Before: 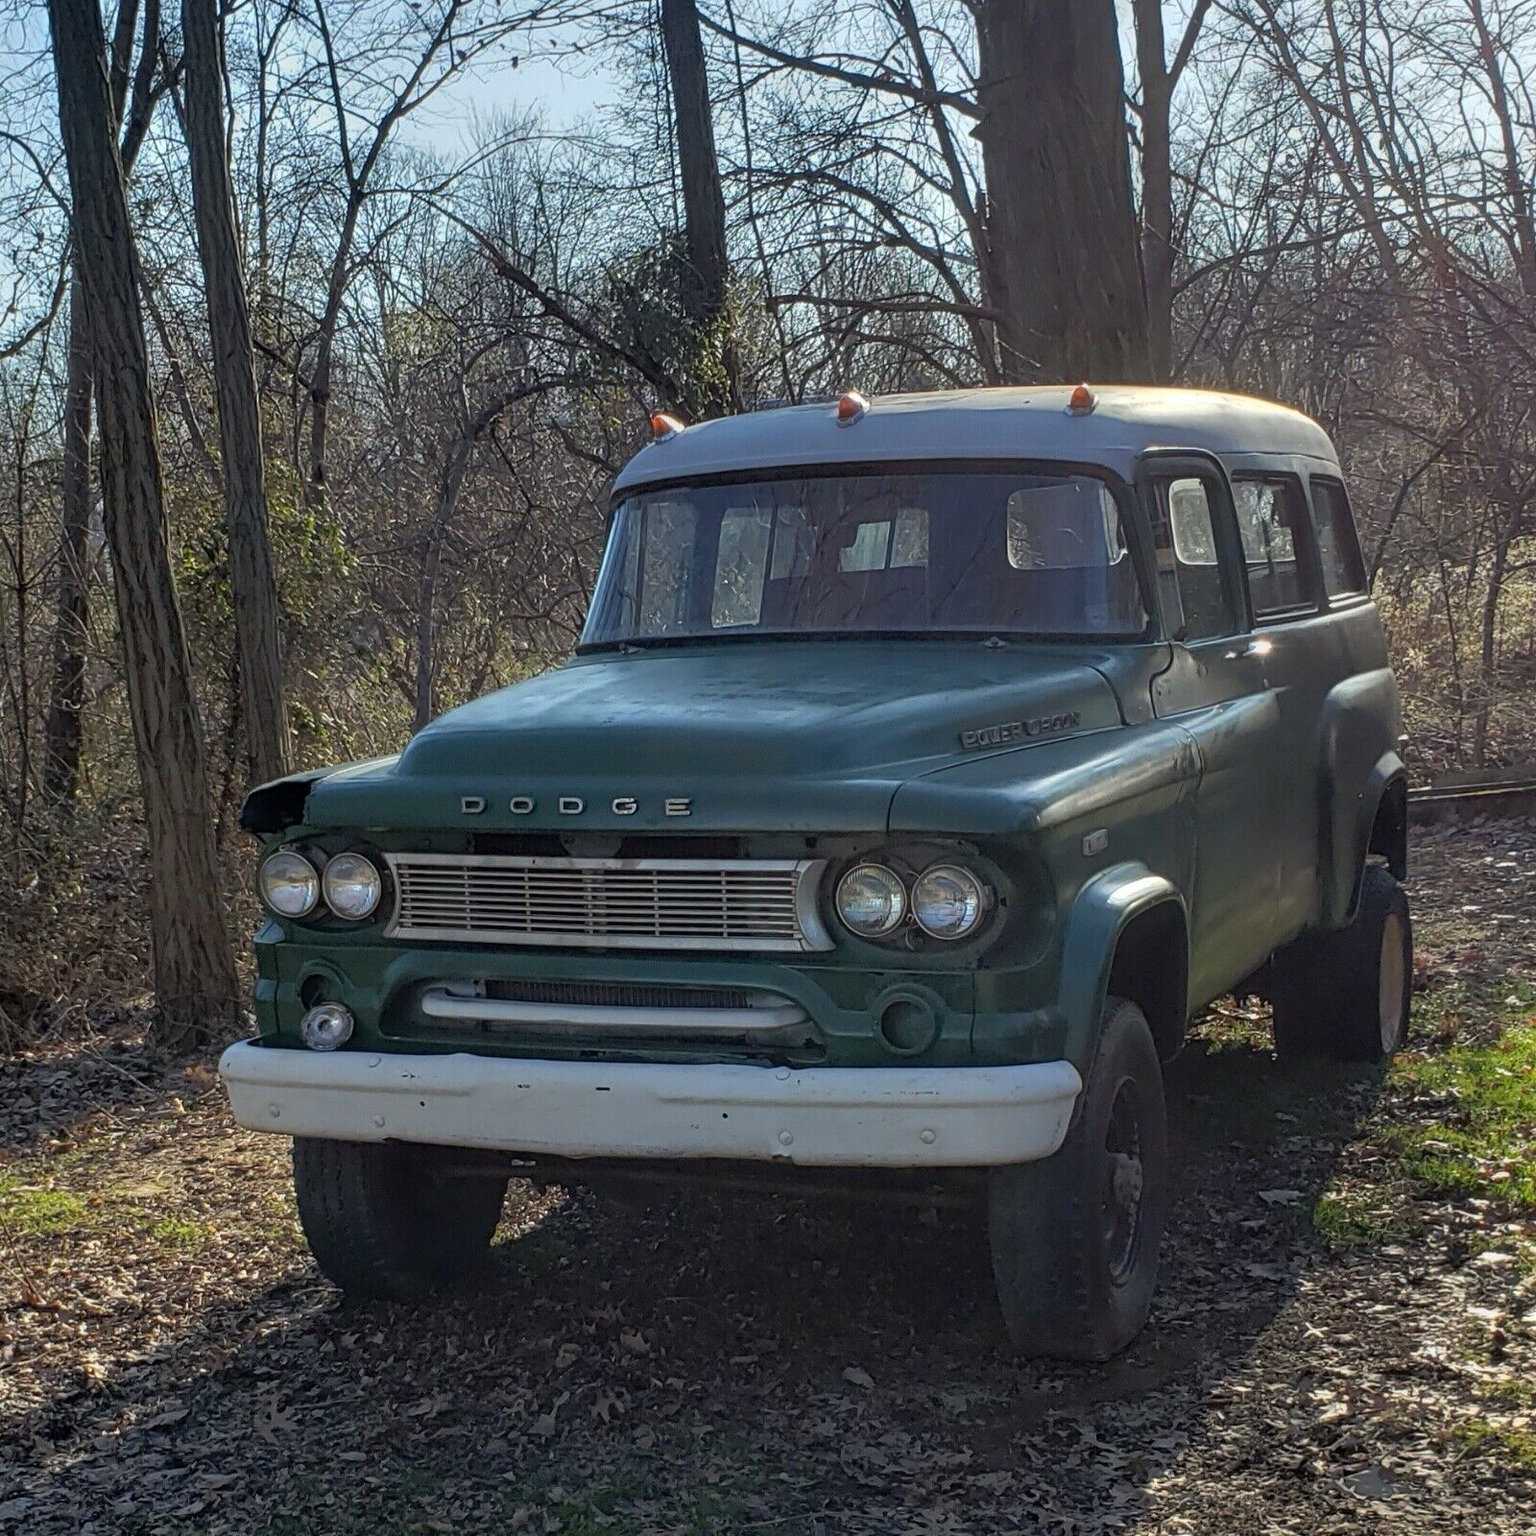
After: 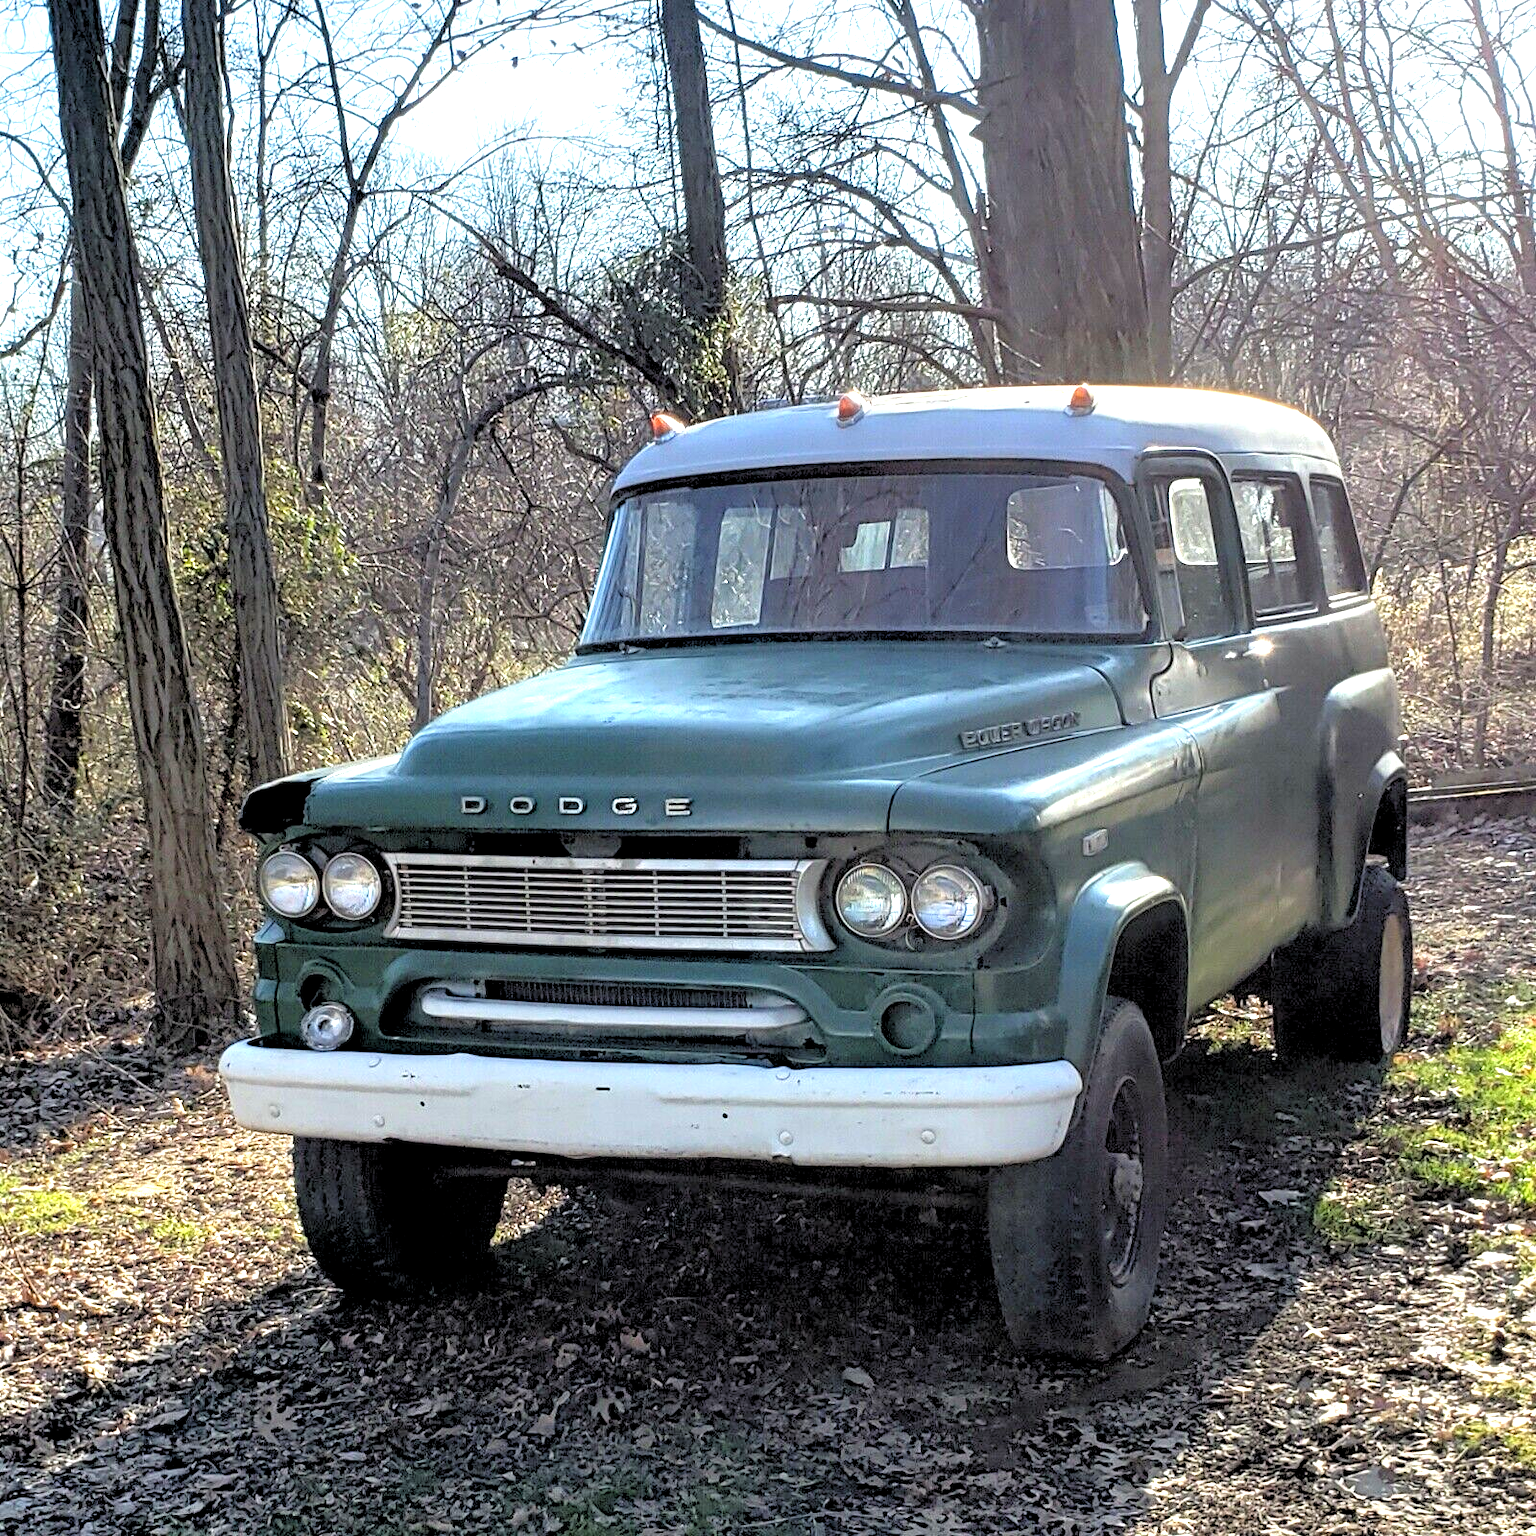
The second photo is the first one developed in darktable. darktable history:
exposure: black level correction 0, exposure 1.45 EV, compensate exposure bias true, compensate highlight preservation false
rgb levels: levels [[0.029, 0.461, 0.922], [0, 0.5, 1], [0, 0.5, 1]]
